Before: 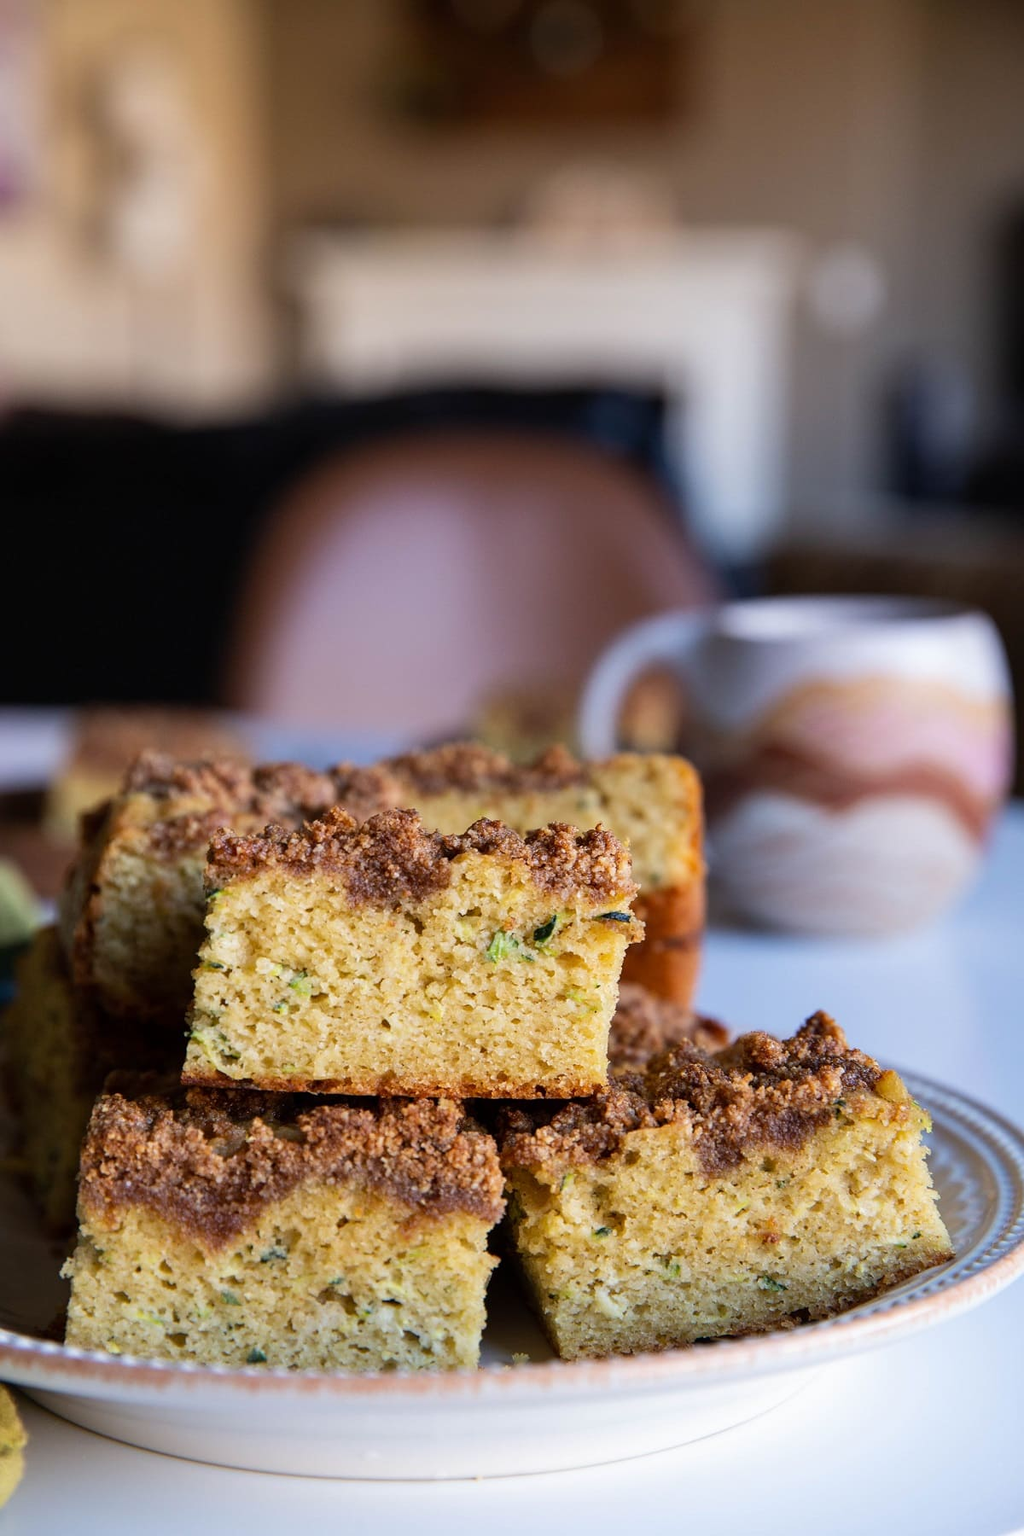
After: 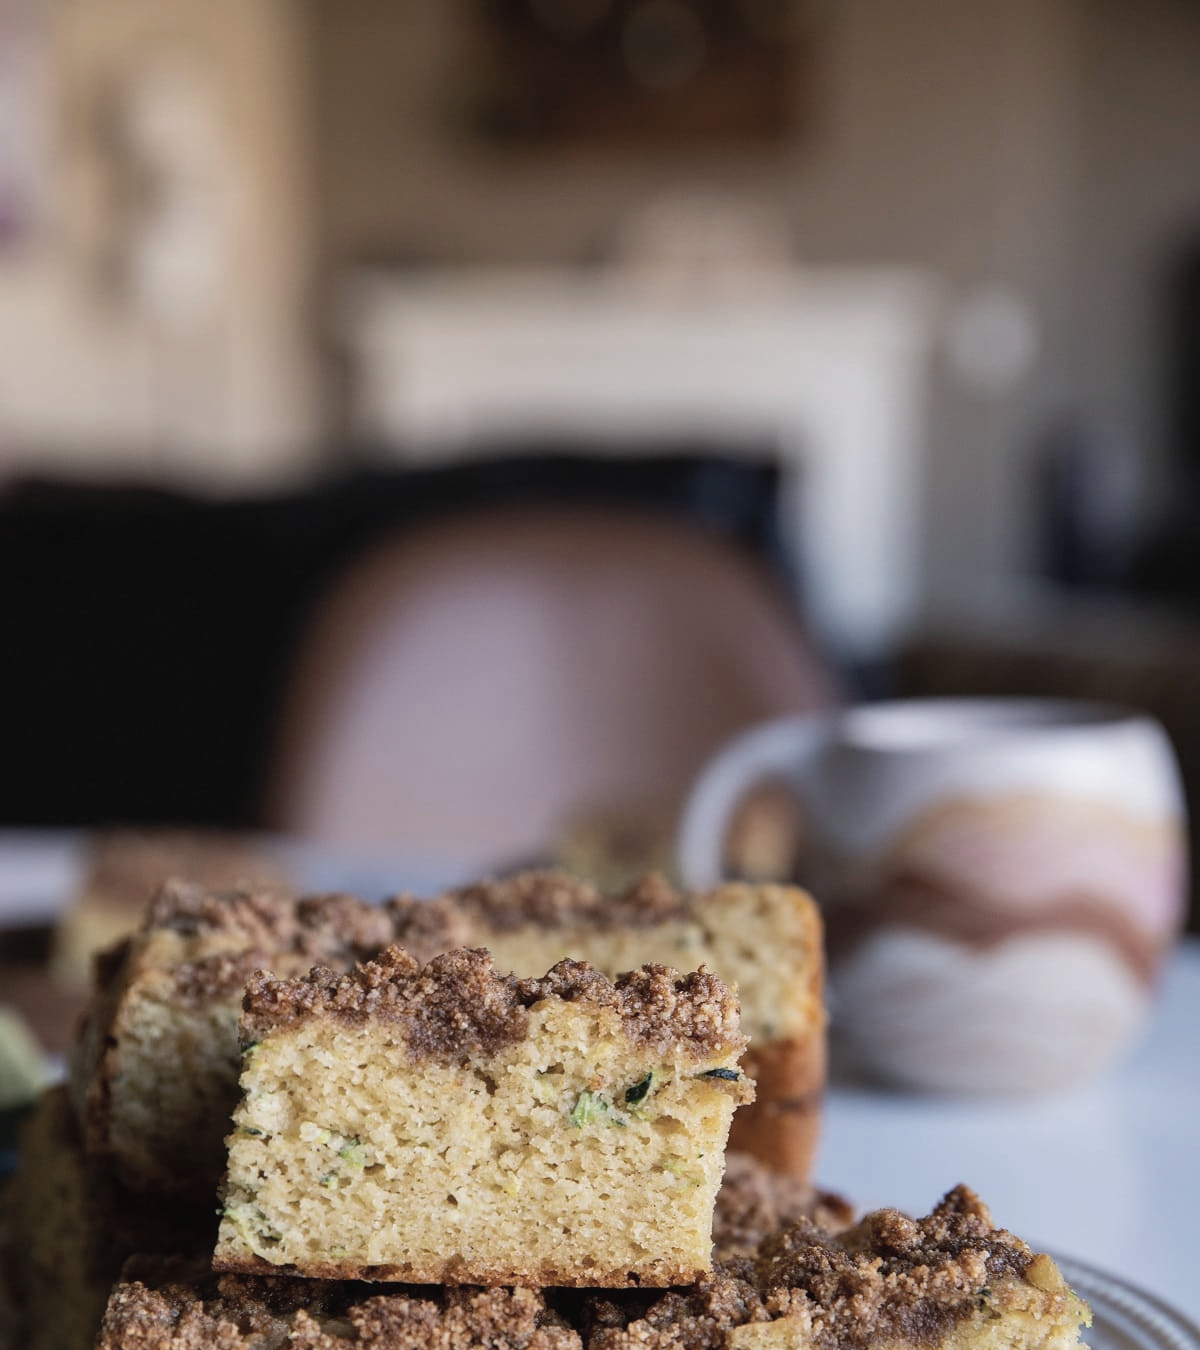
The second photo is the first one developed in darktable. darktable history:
contrast brightness saturation: contrast -0.043, saturation -0.4
crop: bottom 24.982%
